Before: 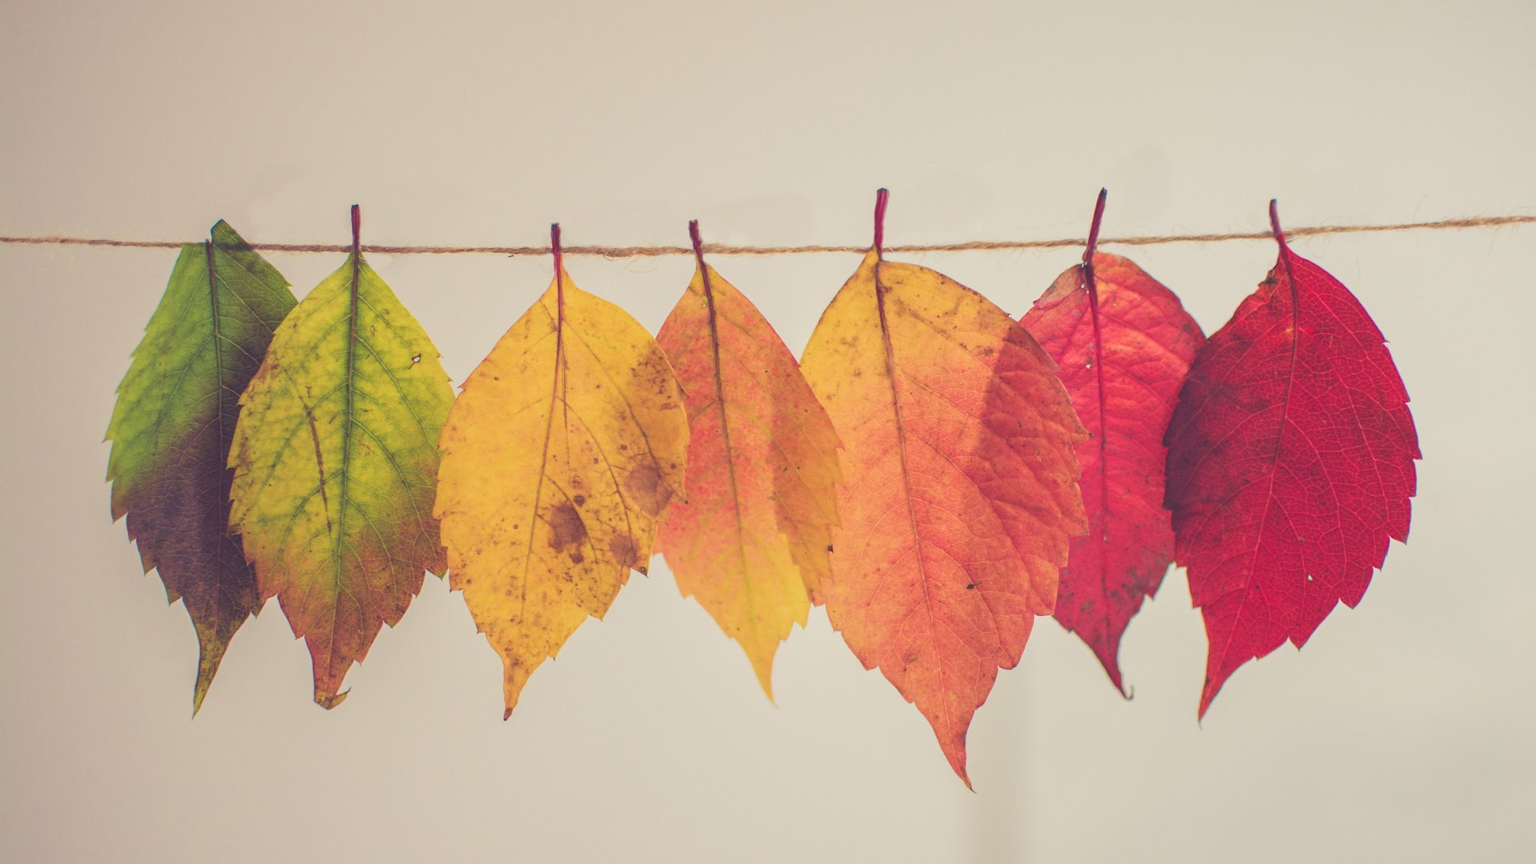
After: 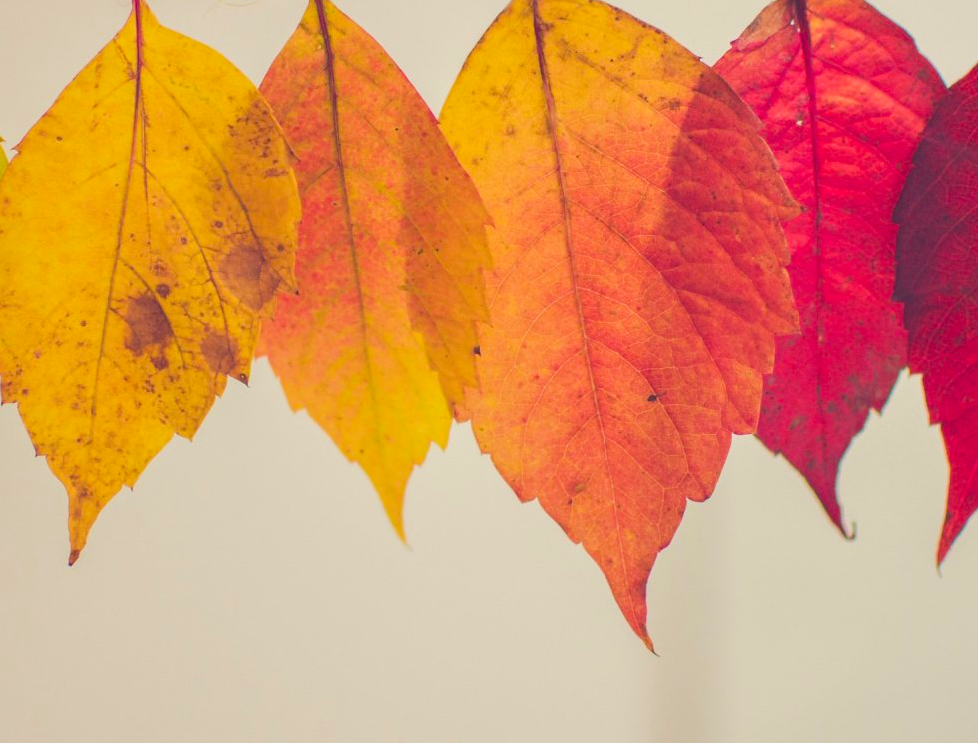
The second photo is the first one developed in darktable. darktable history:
color balance rgb: perceptual saturation grading › global saturation 20%, global vibrance 20%
crop and rotate: left 29.237%, top 31.152%, right 19.807%
